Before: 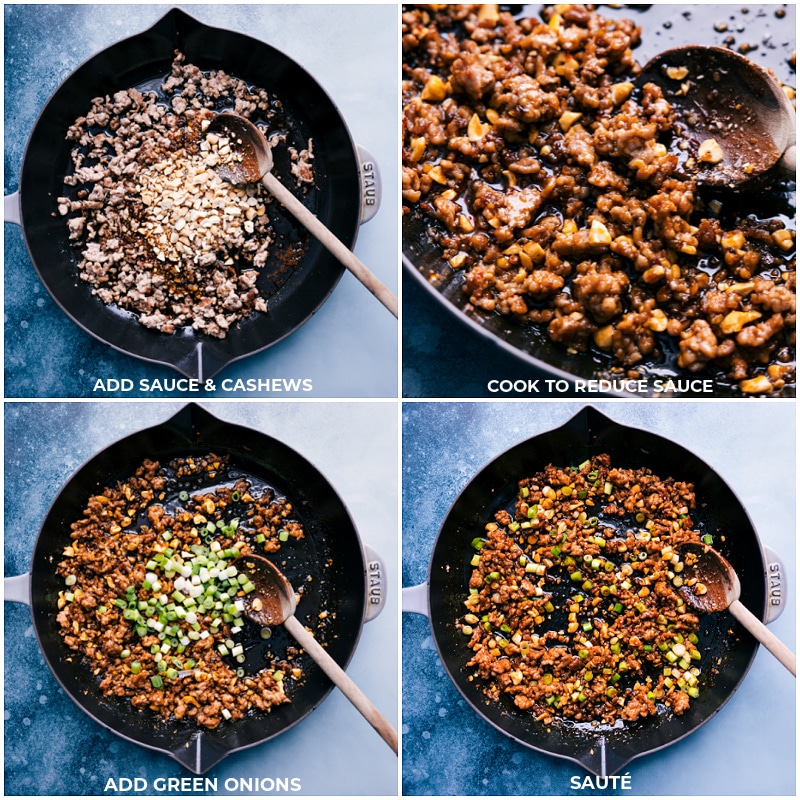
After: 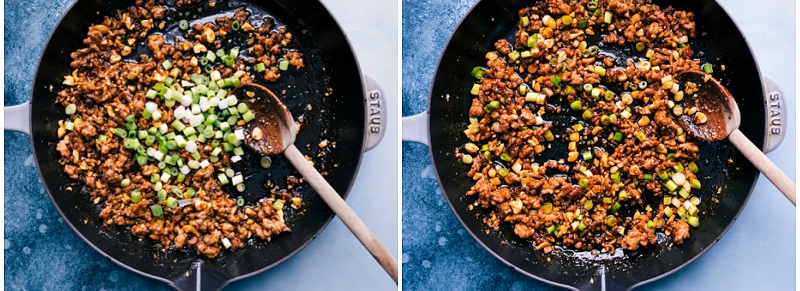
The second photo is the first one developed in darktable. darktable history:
crop and rotate: top 58.939%, bottom 4.67%
